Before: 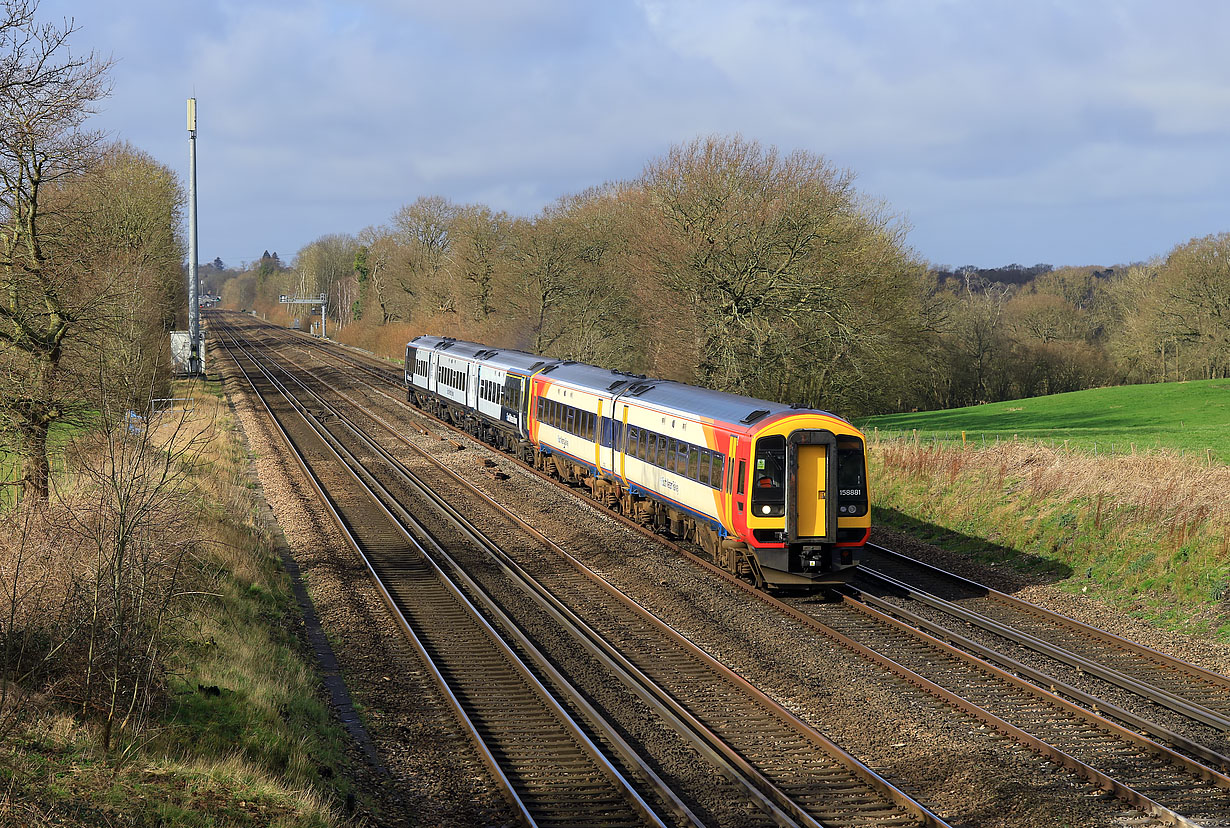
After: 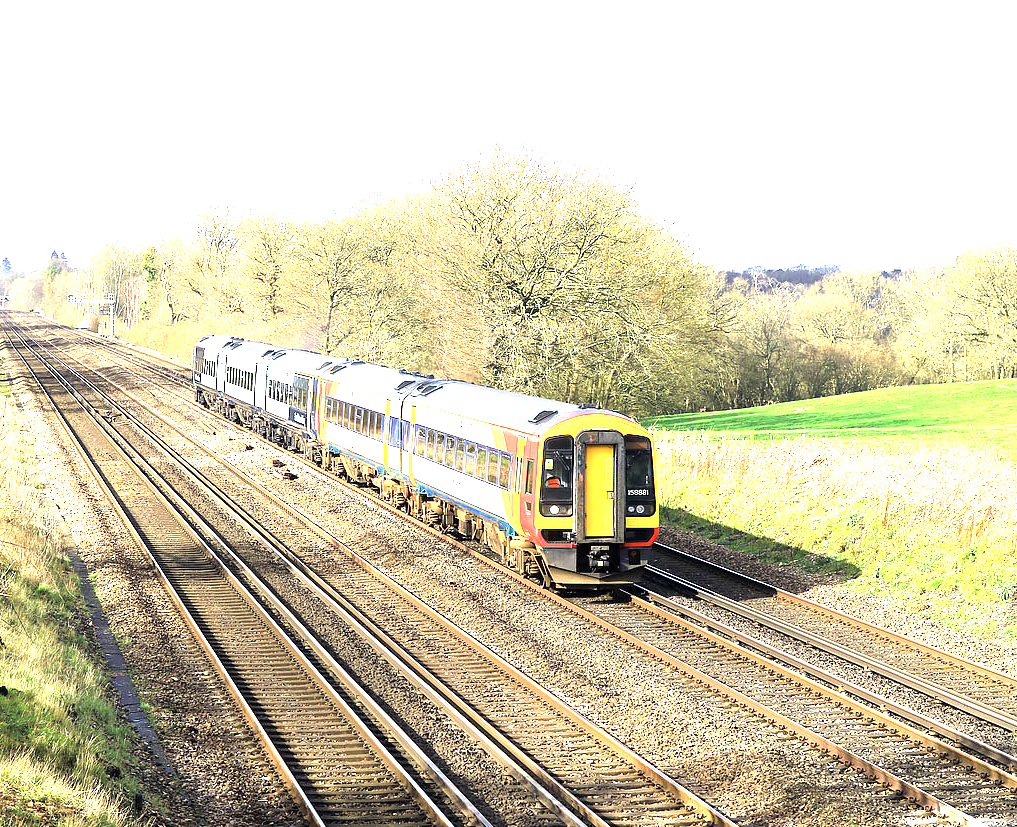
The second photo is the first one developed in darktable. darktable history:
exposure: black level correction 0, exposure 1.942 EV, compensate highlight preservation false
crop: left 17.246%, bottom 0.036%
tone equalizer: -8 EV -0.775 EV, -7 EV -0.734 EV, -6 EV -0.564 EV, -5 EV -0.384 EV, -3 EV 0.379 EV, -2 EV 0.6 EV, -1 EV 0.677 EV, +0 EV 0.741 EV
